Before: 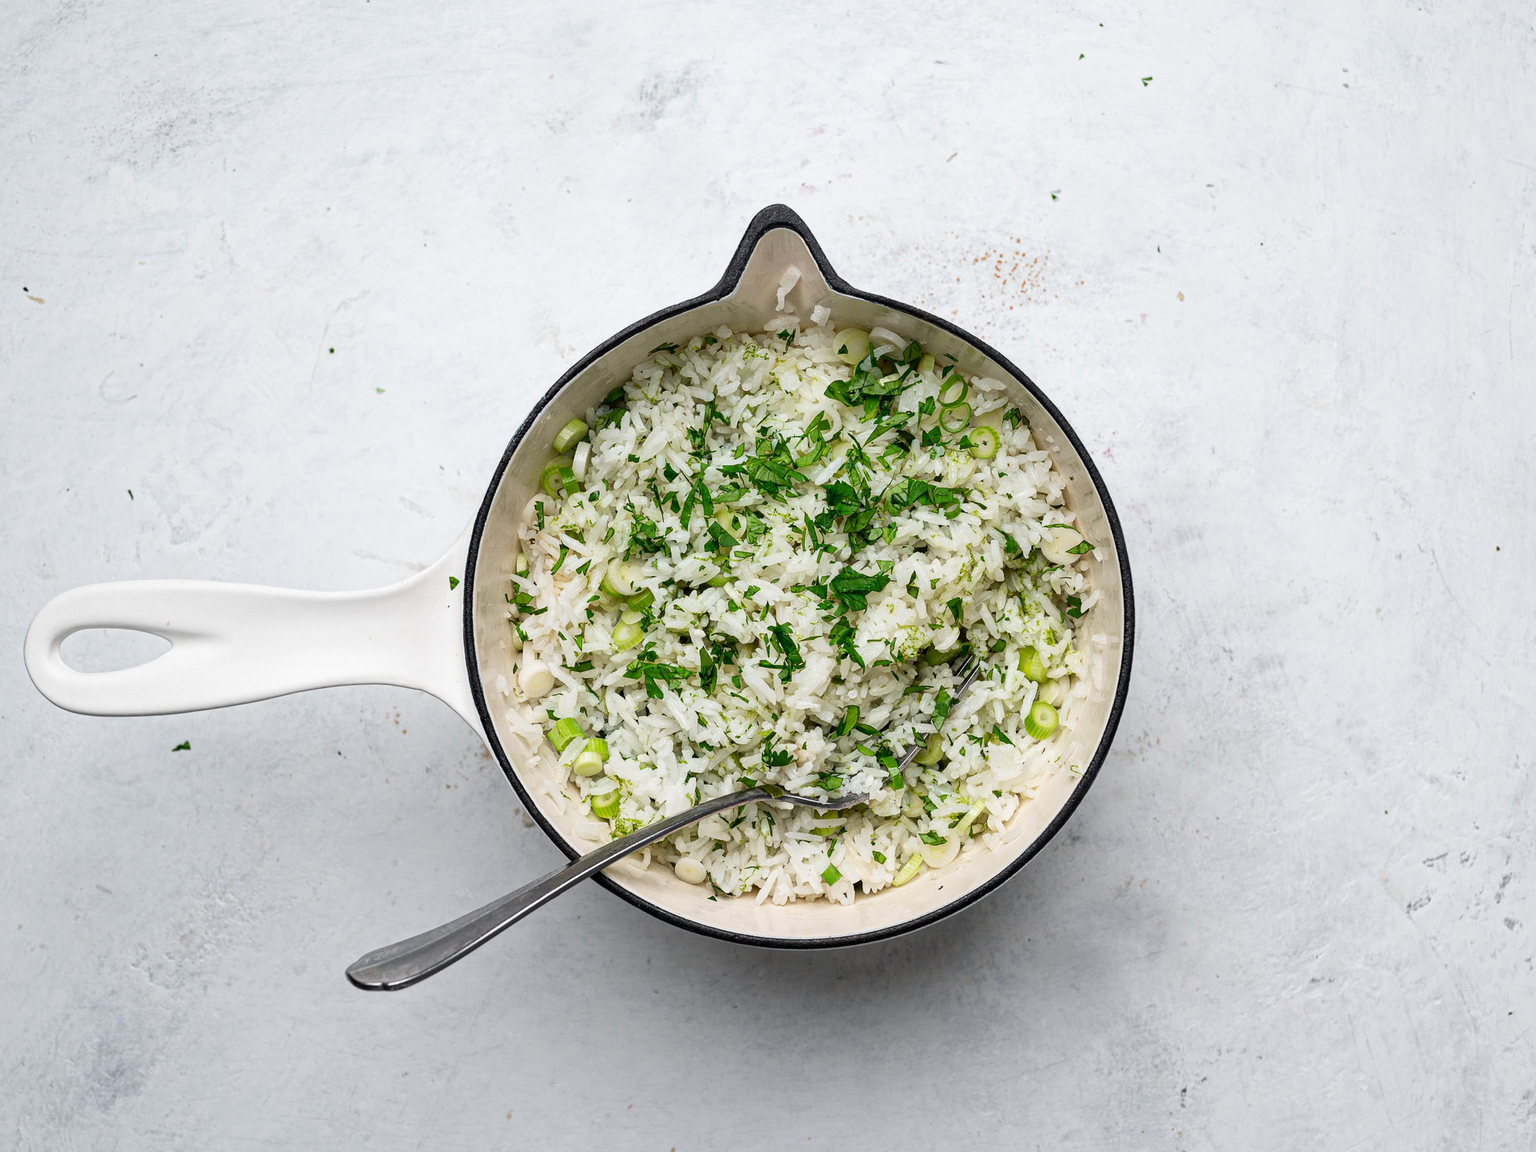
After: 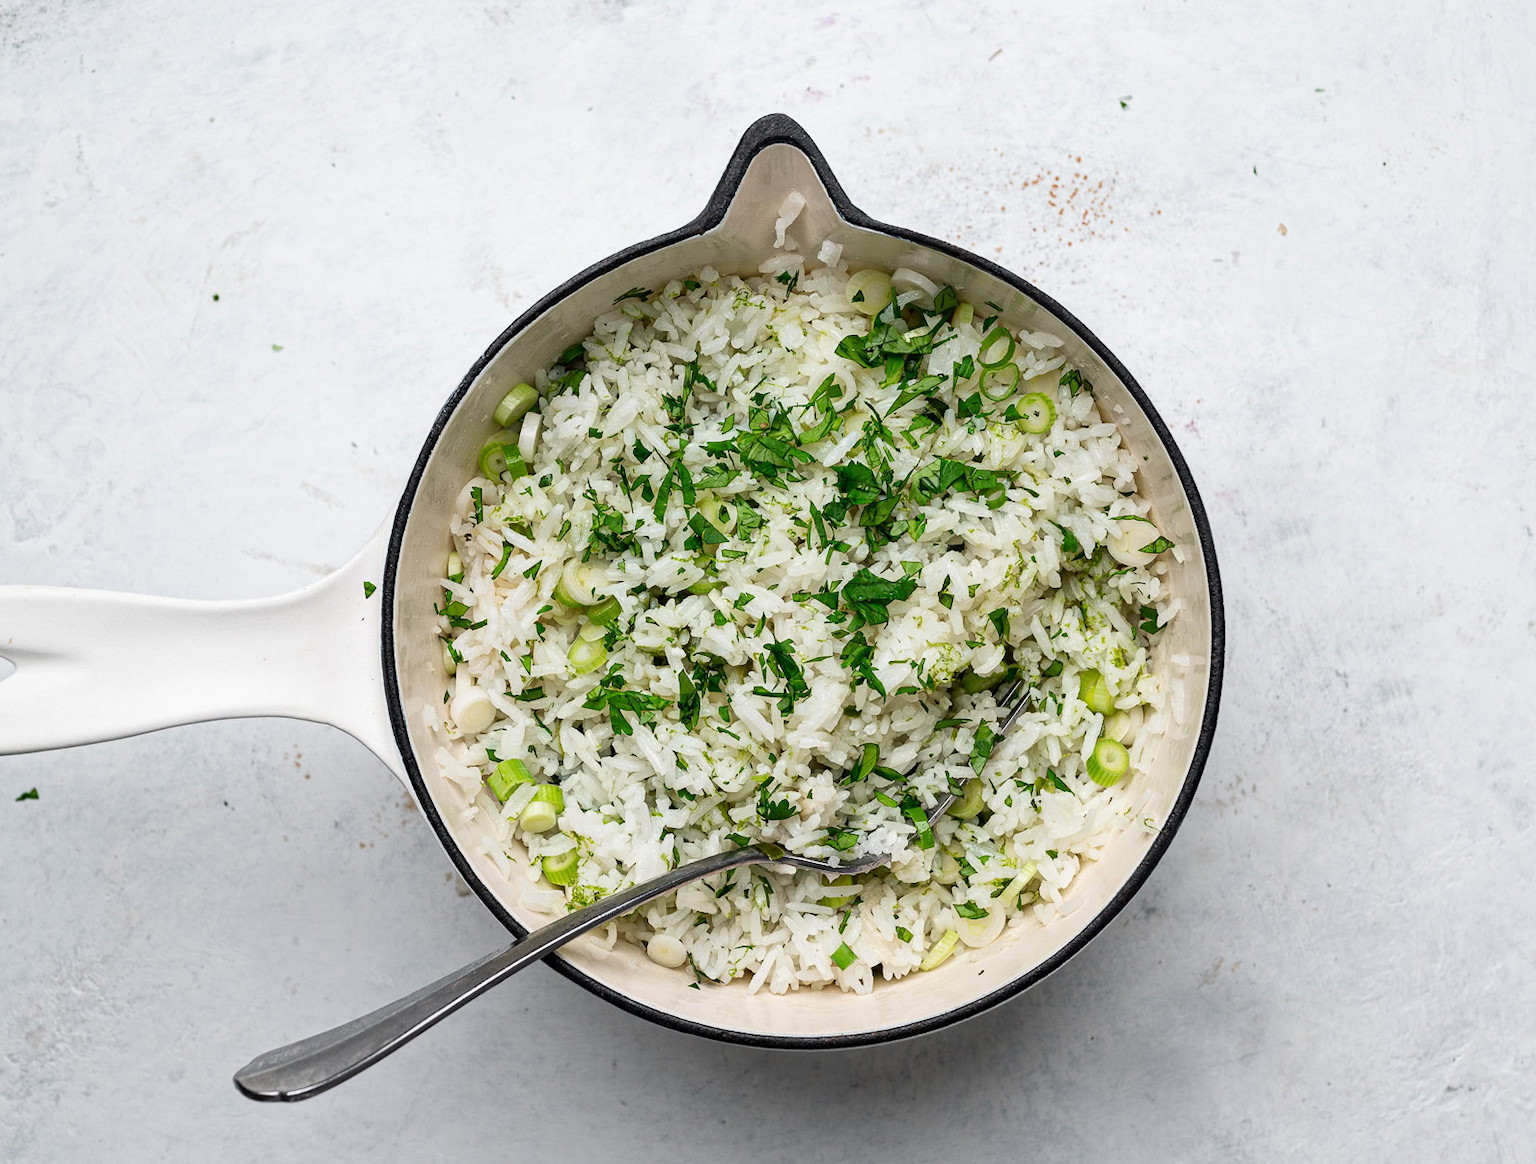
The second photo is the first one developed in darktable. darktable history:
crop and rotate: left 10.42%, top 9.873%, right 9.95%, bottom 9.654%
color correction: highlights b* 0.028, saturation 0.992
